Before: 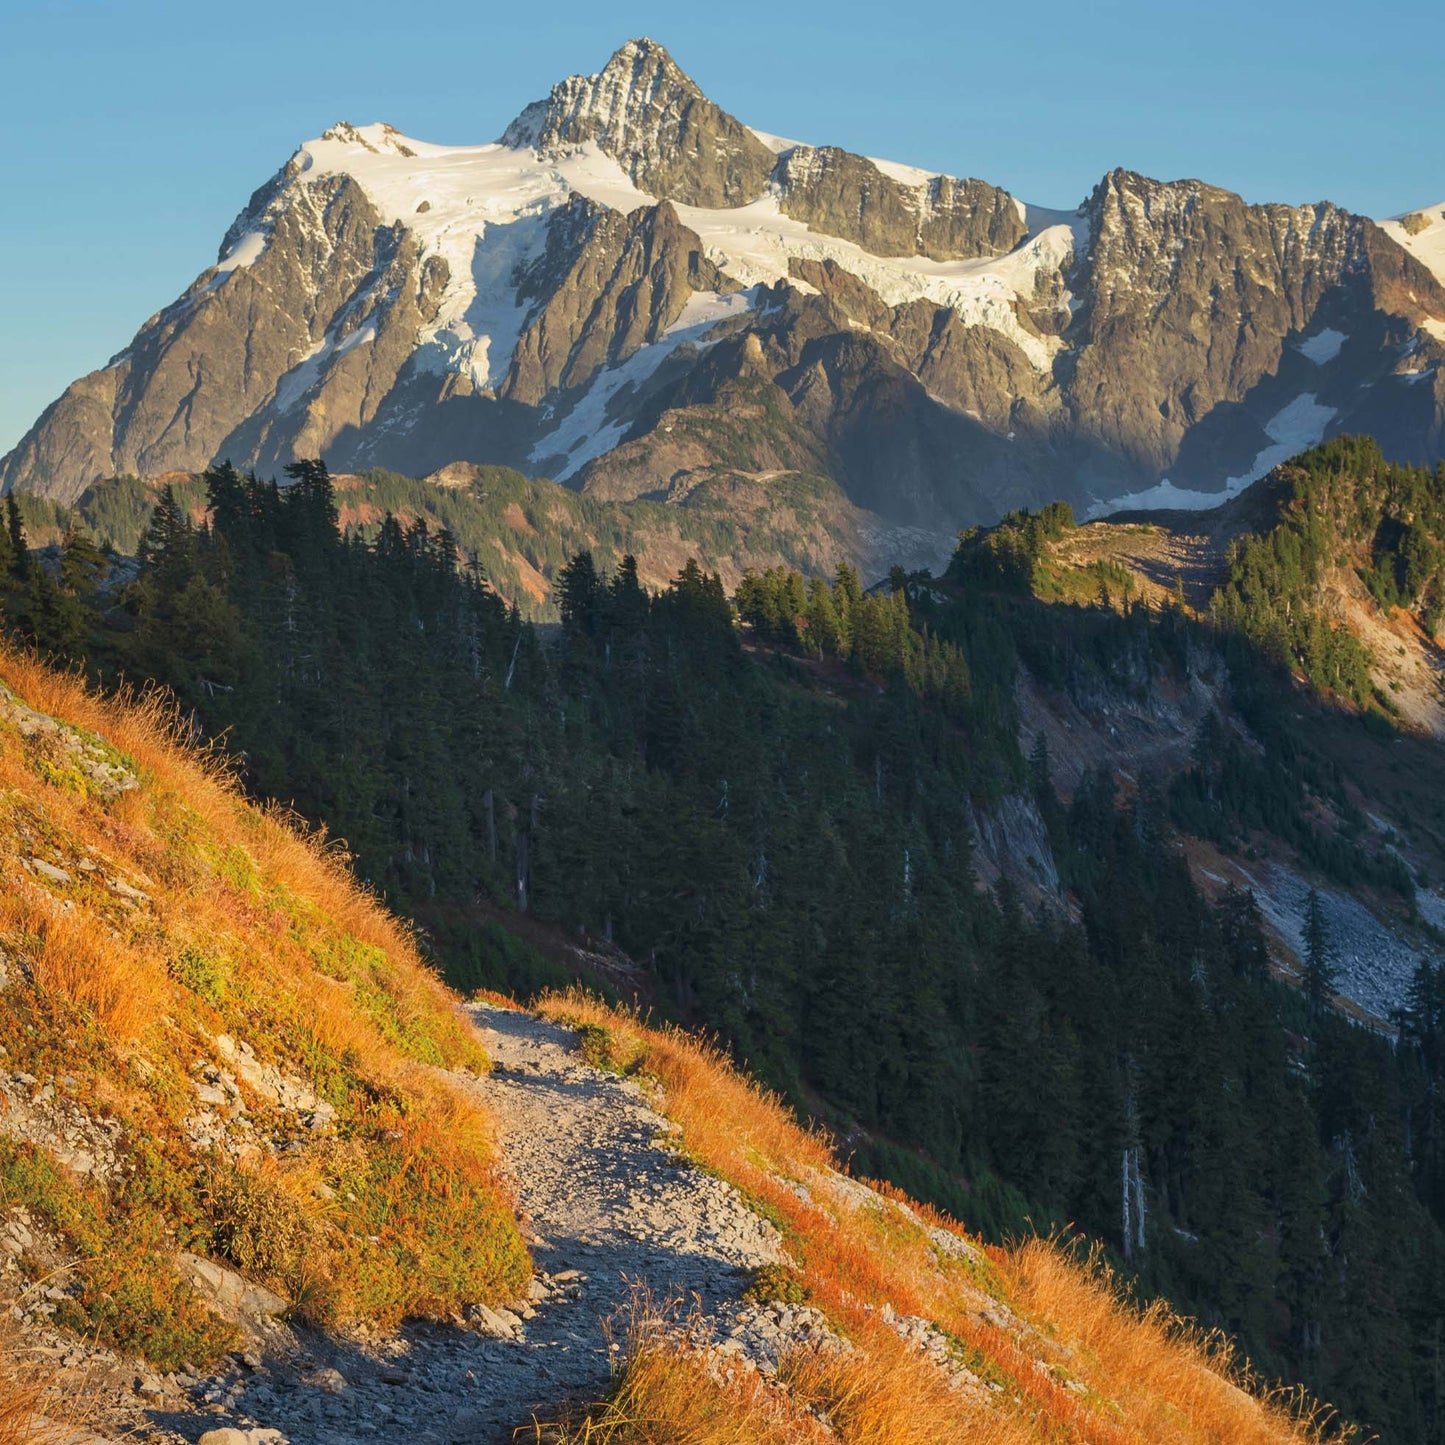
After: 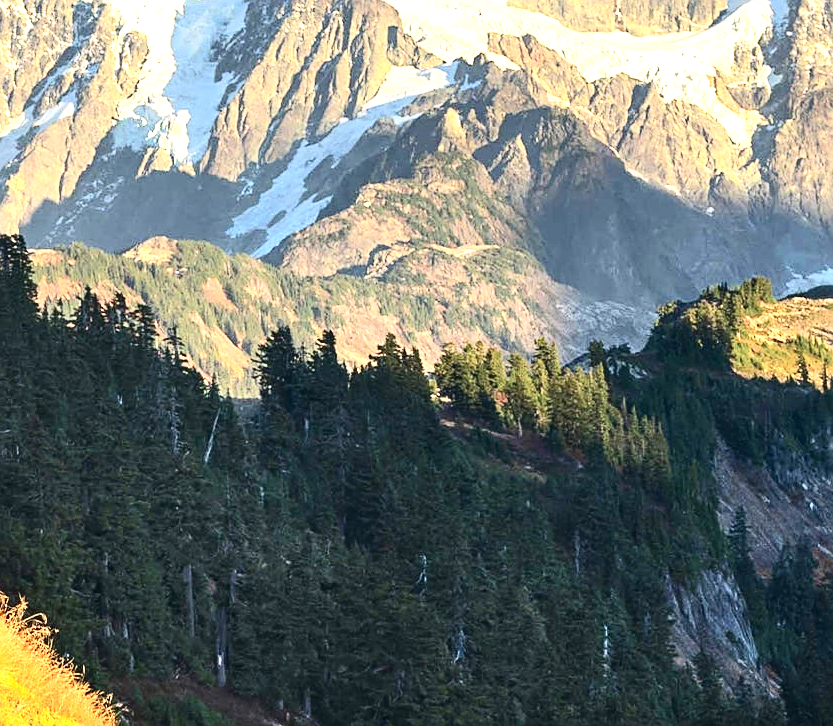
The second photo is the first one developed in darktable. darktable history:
tone curve: curves: ch0 [(0, 0) (0.003, 0.002) (0.011, 0.006) (0.025, 0.014) (0.044, 0.02) (0.069, 0.027) (0.1, 0.036) (0.136, 0.05) (0.177, 0.081) (0.224, 0.118) (0.277, 0.183) (0.335, 0.262) (0.399, 0.351) (0.468, 0.456) (0.543, 0.571) (0.623, 0.692) (0.709, 0.795) (0.801, 0.88) (0.898, 0.948) (1, 1)], color space Lab, independent channels, preserve colors none
sharpen: on, module defaults
exposure: black level correction 0, exposure 1.46 EV, compensate exposure bias true, compensate highlight preservation false
crop: left 20.852%, top 15.593%, right 21.456%, bottom 34.098%
